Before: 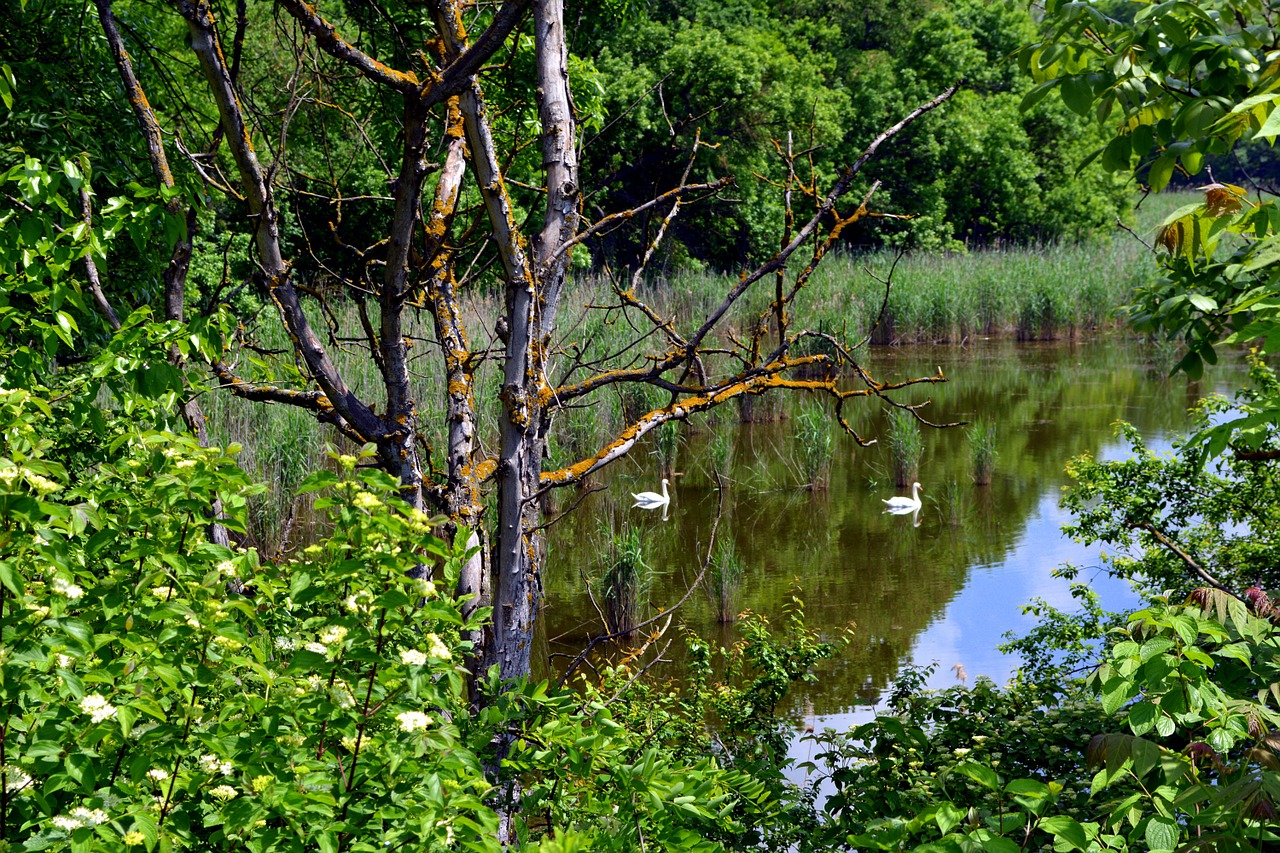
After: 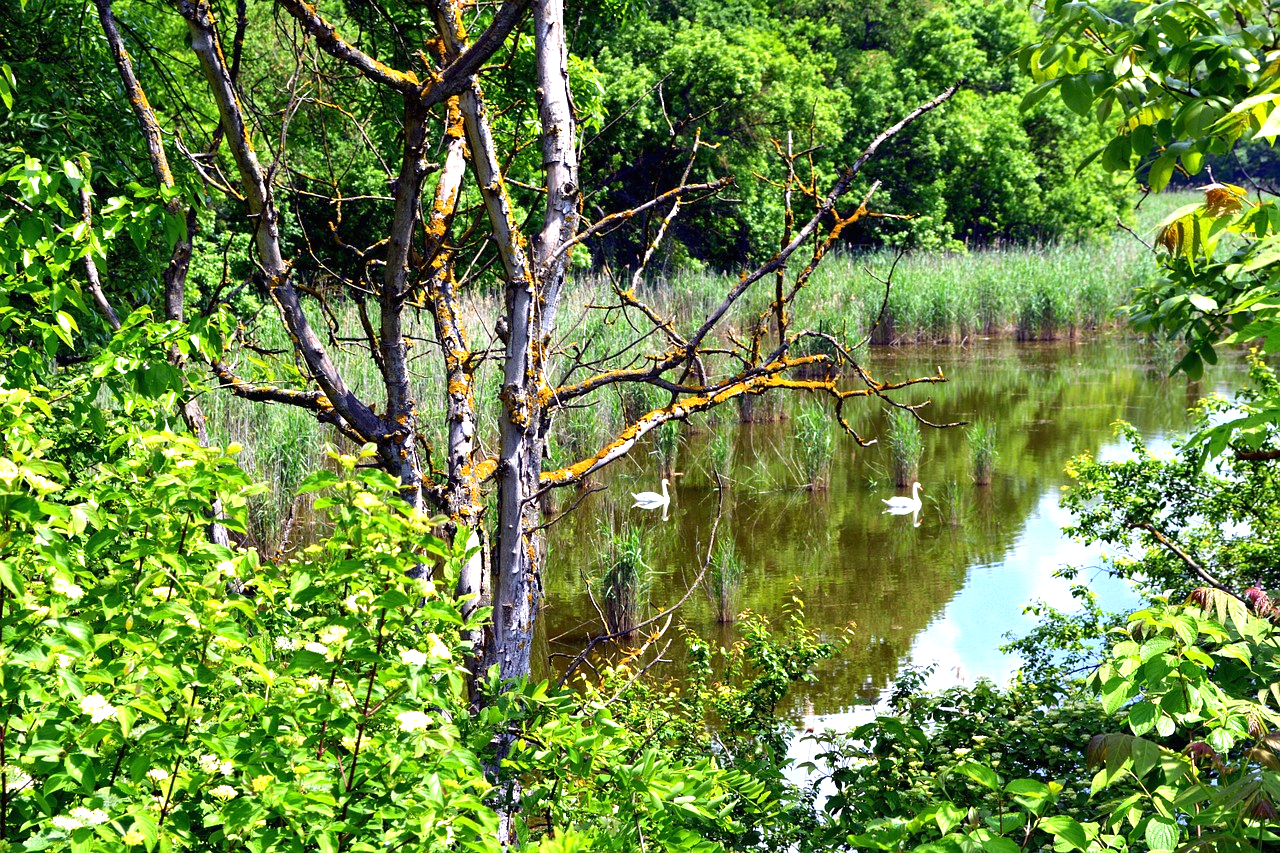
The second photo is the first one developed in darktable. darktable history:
exposure: black level correction 0, exposure 1.199 EV, compensate exposure bias true, compensate highlight preservation false
shadows and highlights: radius 336.92, shadows 28.04, soften with gaussian
